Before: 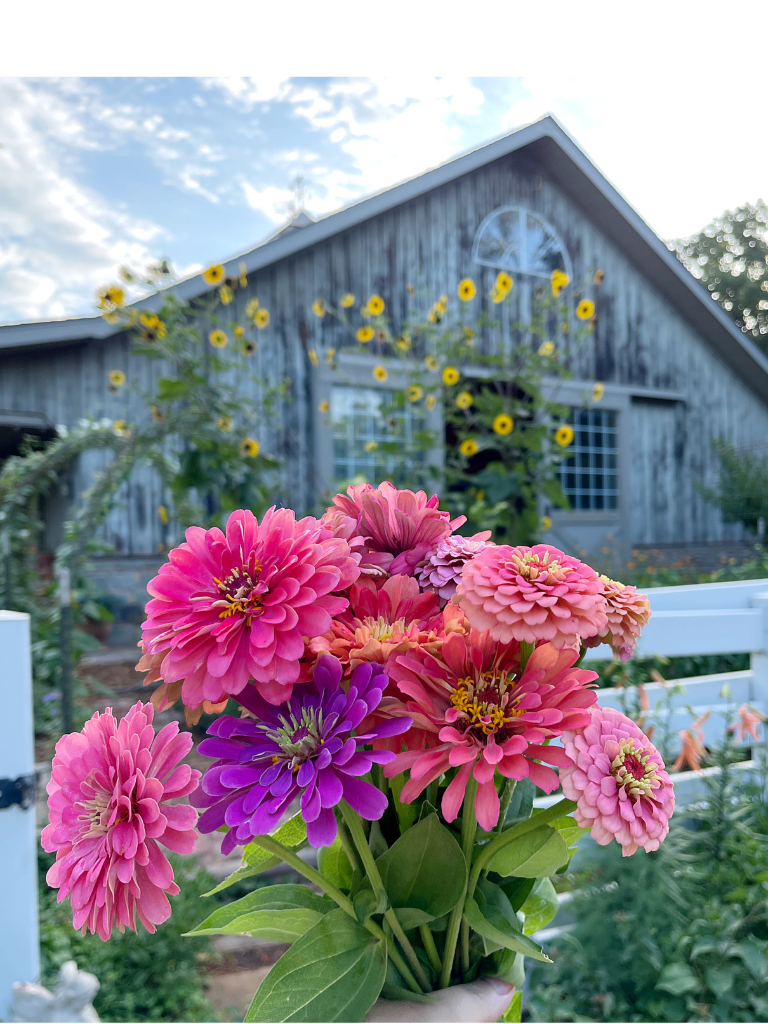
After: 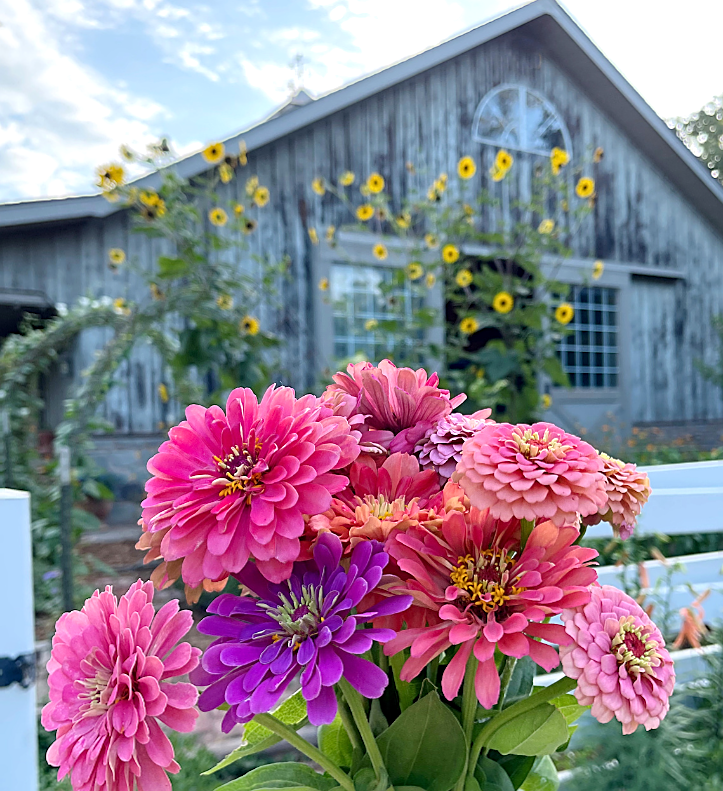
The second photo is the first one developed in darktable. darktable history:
crop and rotate: angle 0.06°, top 11.919%, right 5.613%, bottom 10.693%
exposure: exposure 0.204 EV, compensate highlight preservation false
sharpen: amount 0.537
